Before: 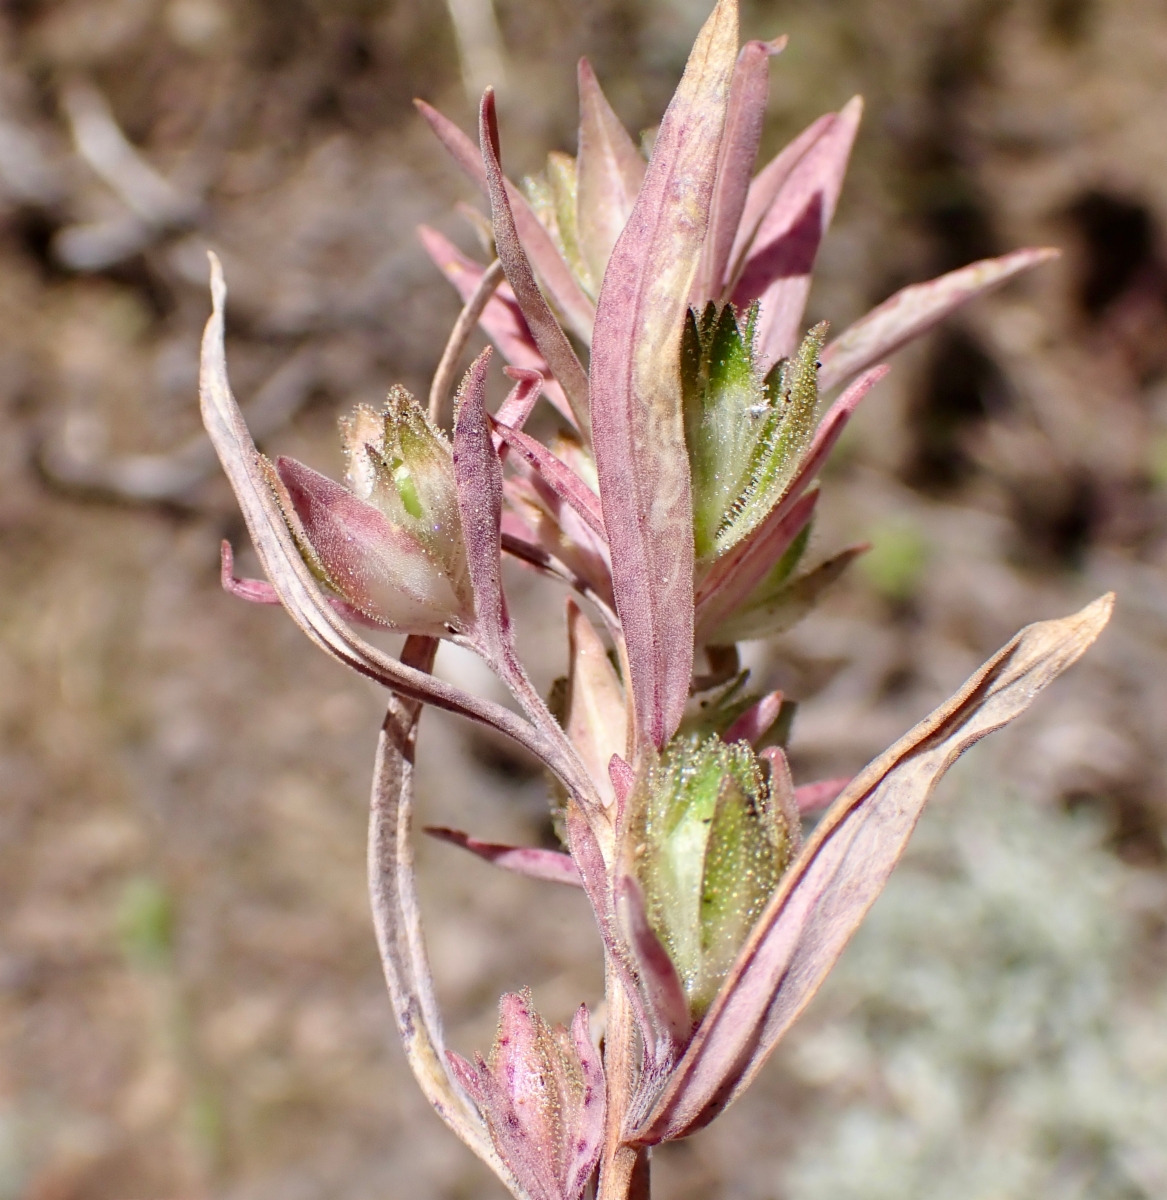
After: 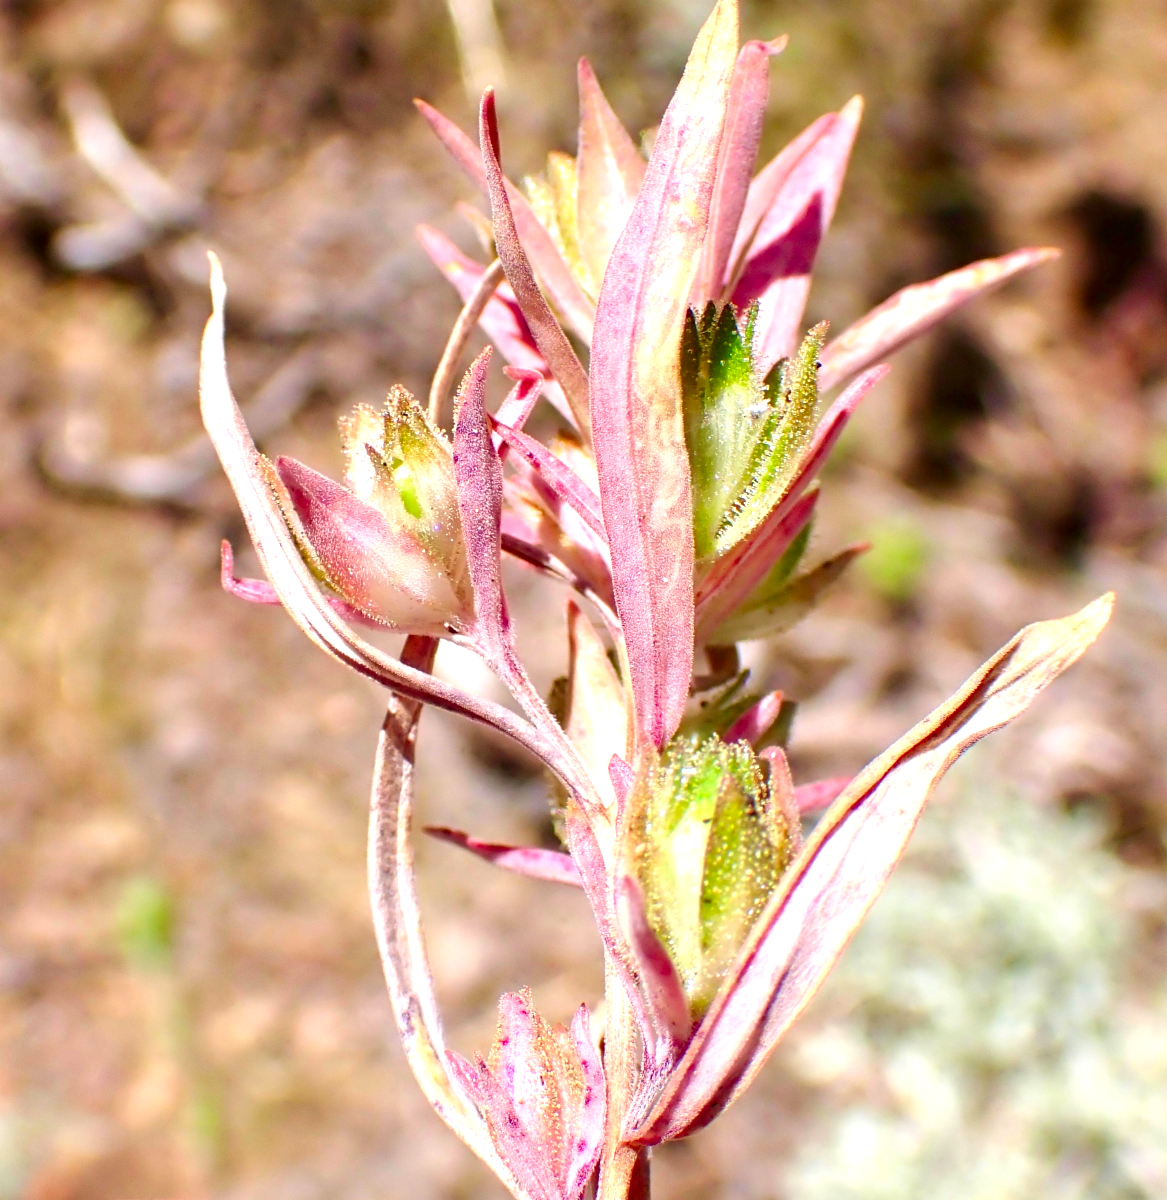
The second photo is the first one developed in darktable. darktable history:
exposure: exposure 0.773 EV, compensate exposure bias true, compensate highlight preservation false
contrast brightness saturation: saturation 0.495
